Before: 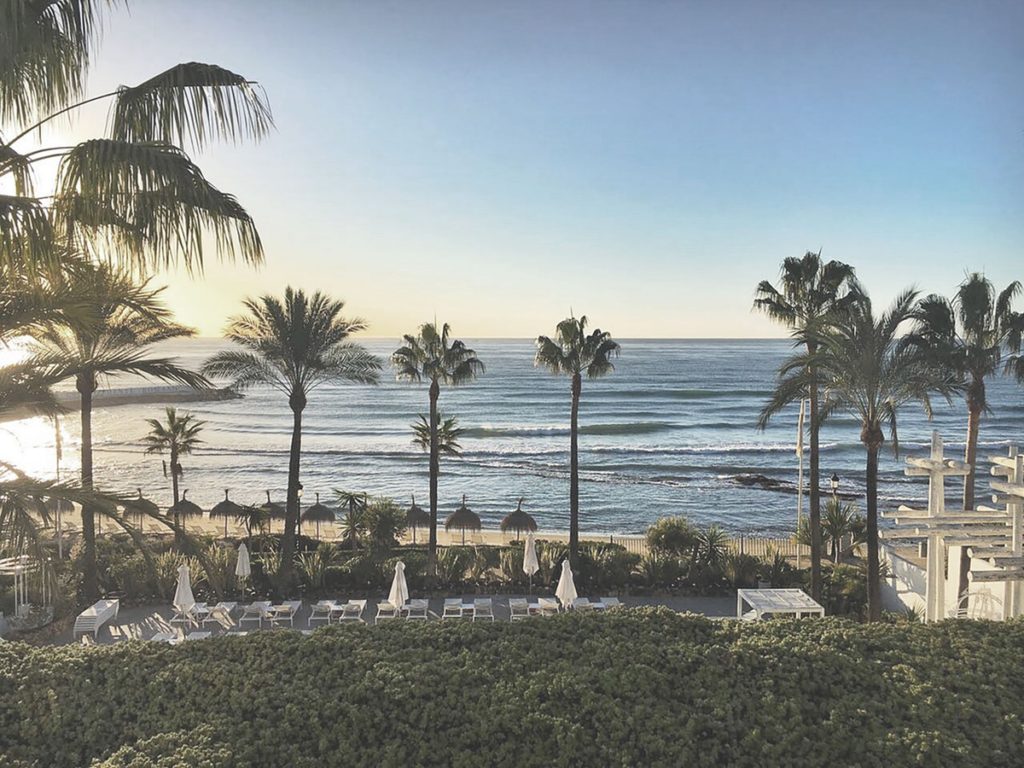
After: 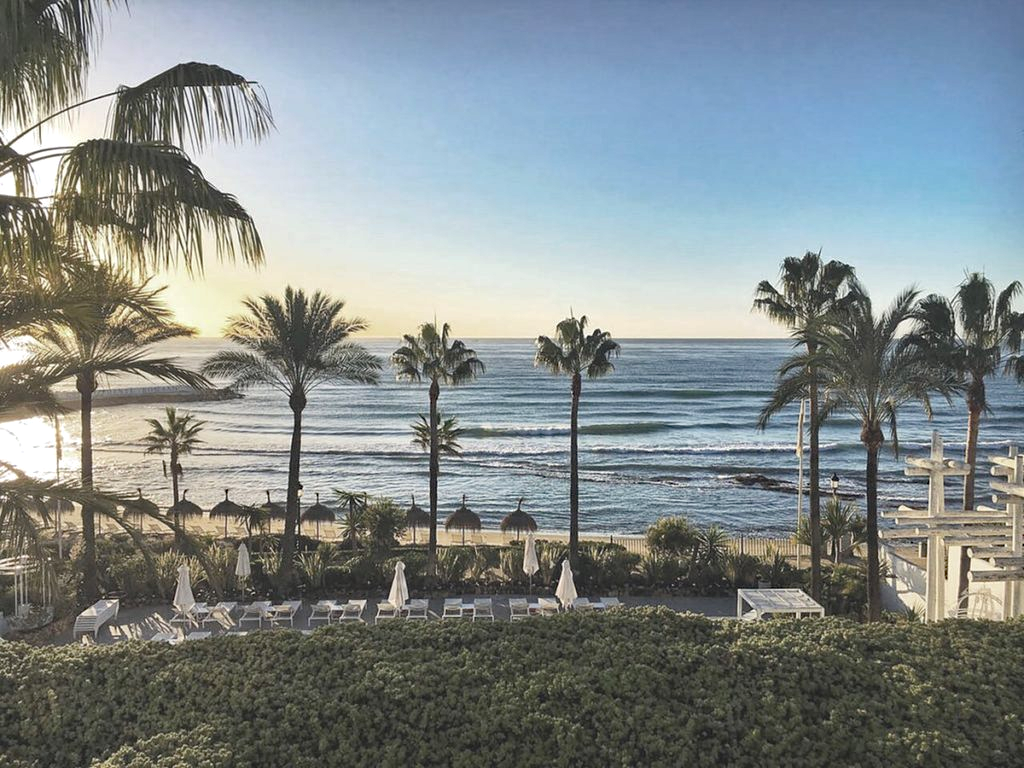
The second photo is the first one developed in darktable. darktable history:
haze removal: strength 0.29, distance 0.25, compatibility mode true, adaptive false
local contrast: highlights 100%, shadows 100%, detail 120%, midtone range 0.2
